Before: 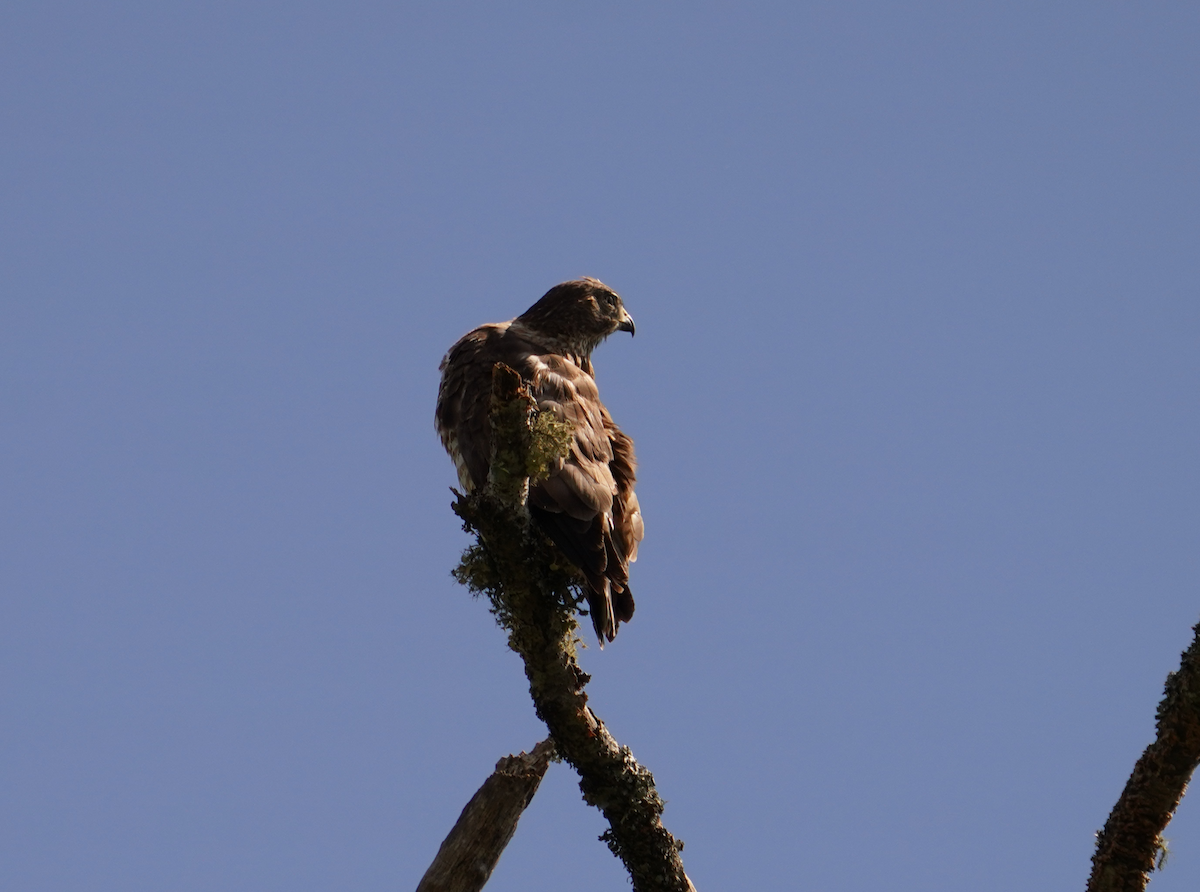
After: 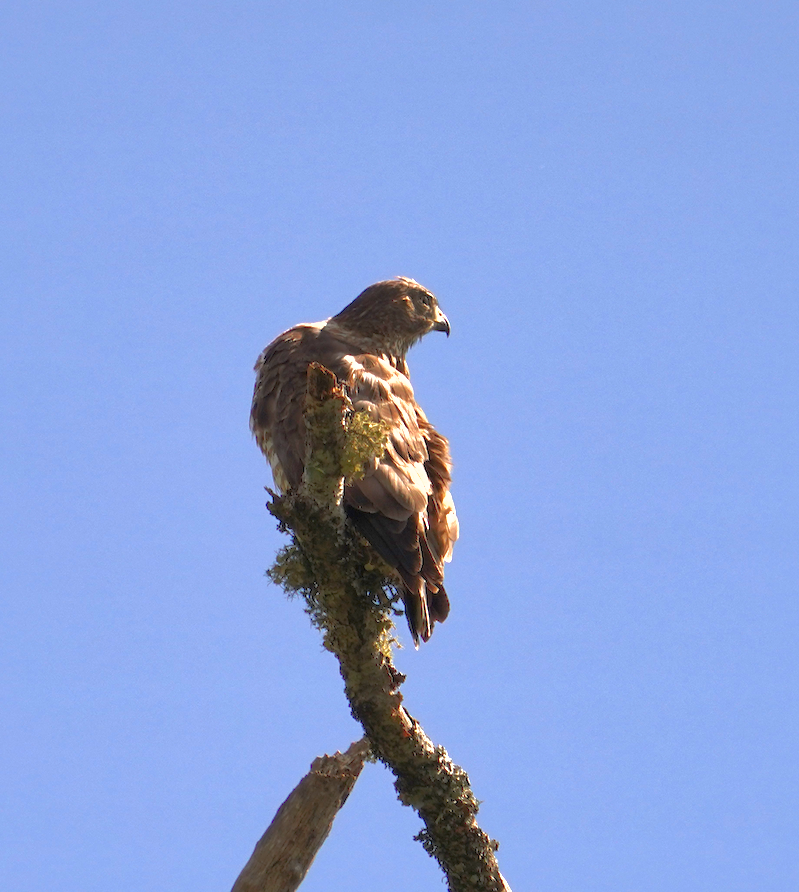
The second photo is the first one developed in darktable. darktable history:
crop: left 15.419%, right 17.914%
shadows and highlights: shadows 60, highlights -60
exposure: black level correction 0, exposure 1.45 EV, compensate exposure bias true, compensate highlight preservation false
